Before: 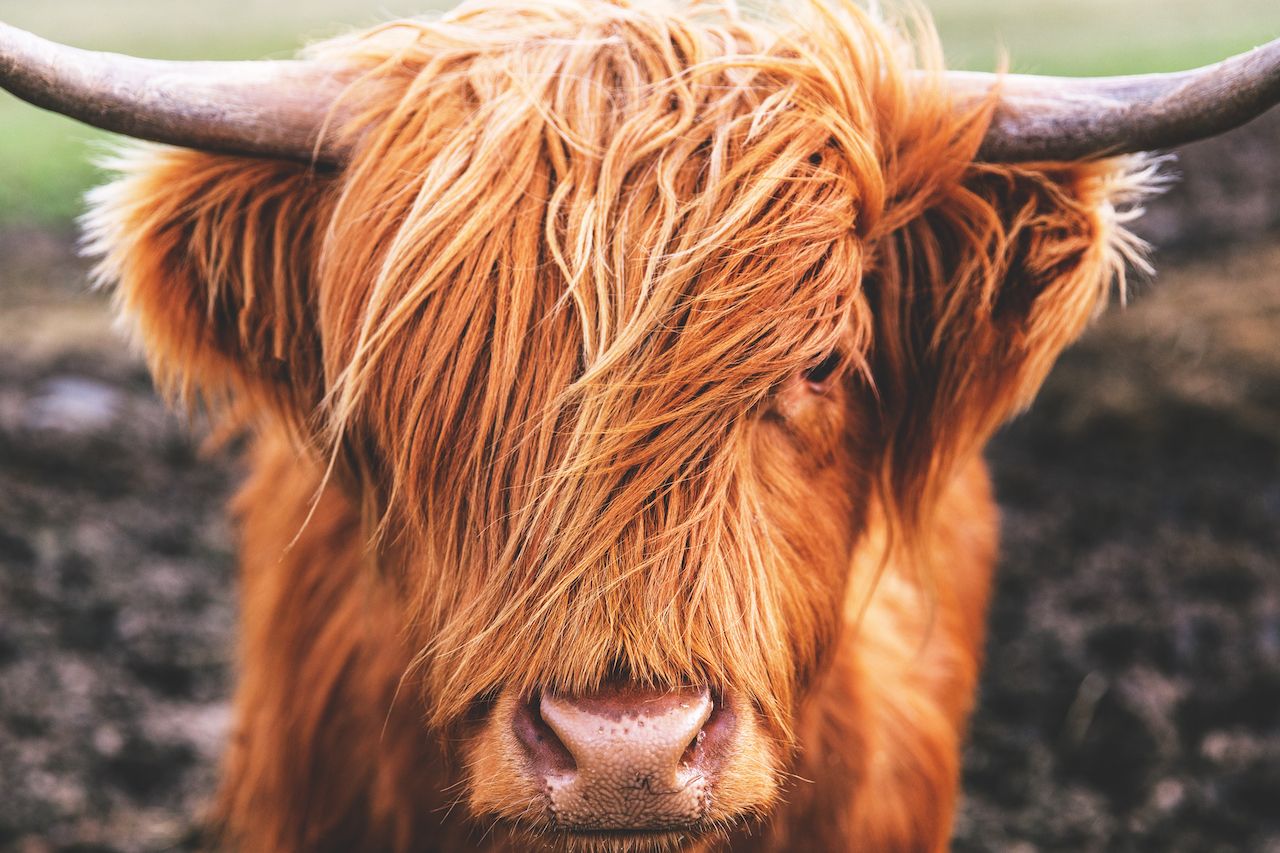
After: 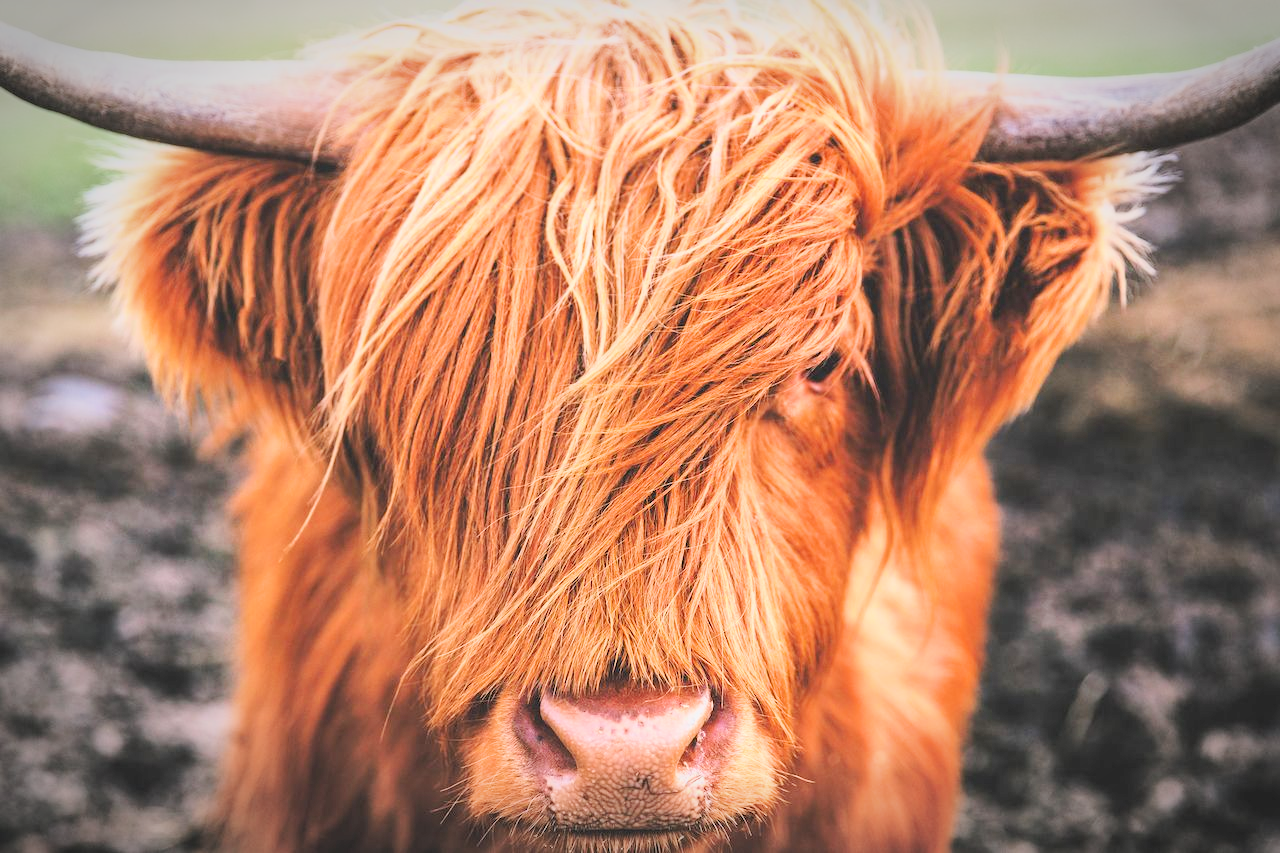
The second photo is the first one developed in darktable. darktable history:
filmic rgb: black relative exposure -7.15 EV, white relative exposure 5.36 EV, hardness 3.02, color science v6 (2022)
exposure: black level correction 0.001, exposure 1.3 EV, compensate highlight preservation false
tone curve: curves: ch0 [(0, 0) (0.003, 0.003) (0.011, 0.011) (0.025, 0.024) (0.044, 0.043) (0.069, 0.068) (0.1, 0.098) (0.136, 0.133) (0.177, 0.174) (0.224, 0.22) (0.277, 0.272) (0.335, 0.329) (0.399, 0.391) (0.468, 0.459) (0.543, 0.545) (0.623, 0.625) (0.709, 0.711) (0.801, 0.802) (0.898, 0.898) (1, 1)], preserve colors none
vignetting: automatic ratio true
local contrast: mode bilateral grid, contrast 20, coarseness 50, detail 120%, midtone range 0.2
